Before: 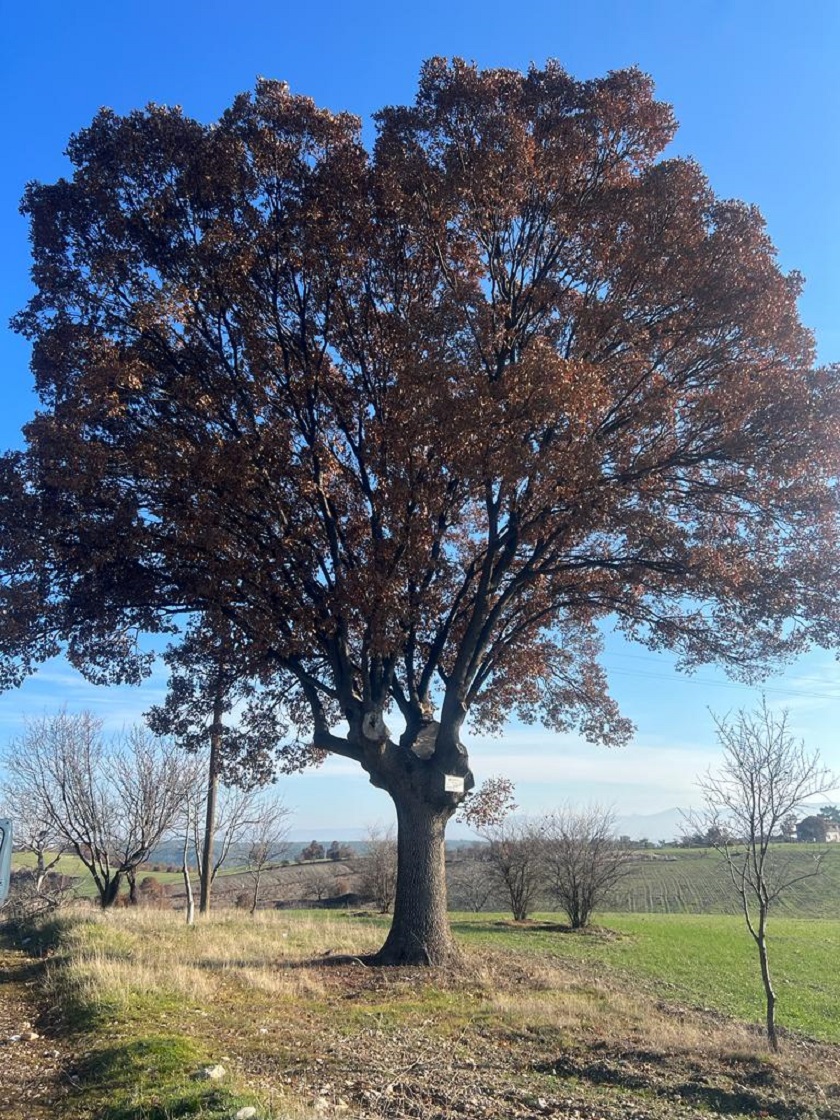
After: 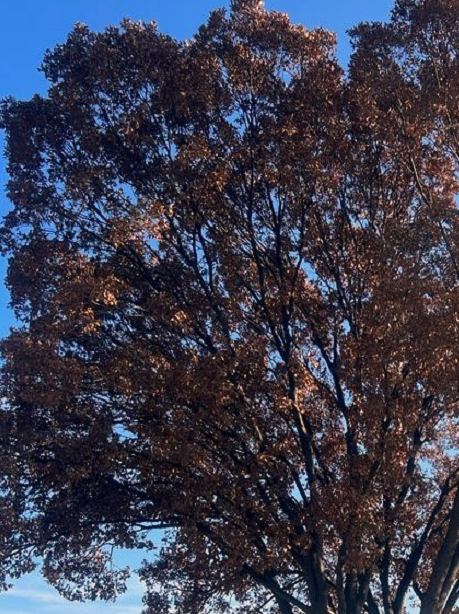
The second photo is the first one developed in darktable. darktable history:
white balance: red 1.127, blue 0.943
crop and rotate: left 3.047%, top 7.509%, right 42.236%, bottom 37.598%
